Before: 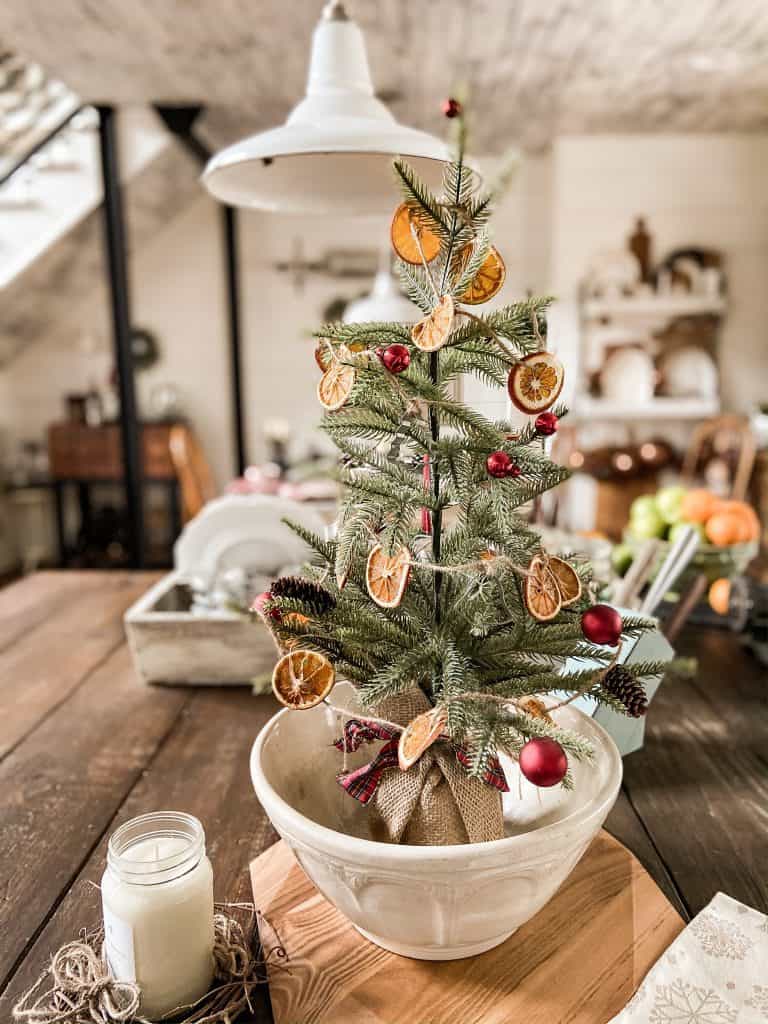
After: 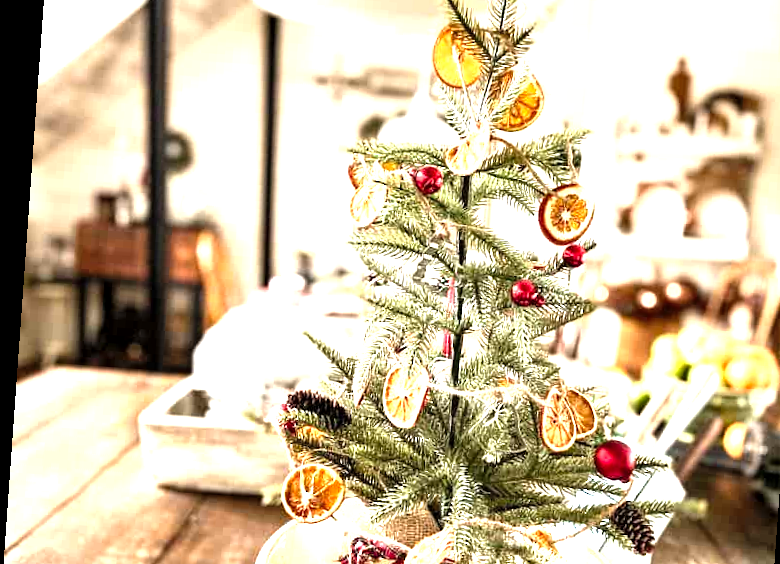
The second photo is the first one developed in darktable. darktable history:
graduated density: rotation 5.63°, offset 76.9
crop: left 1.744%, top 19.225%, right 5.069%, bottom 28.357%
levels: levels [0, 0.281, 0.562]
local contrast: highlights 100%, shadows 100%, detail 120%, midtone range 0.2
rotate and perspective: rotation 4.1°, automatic cropping off
